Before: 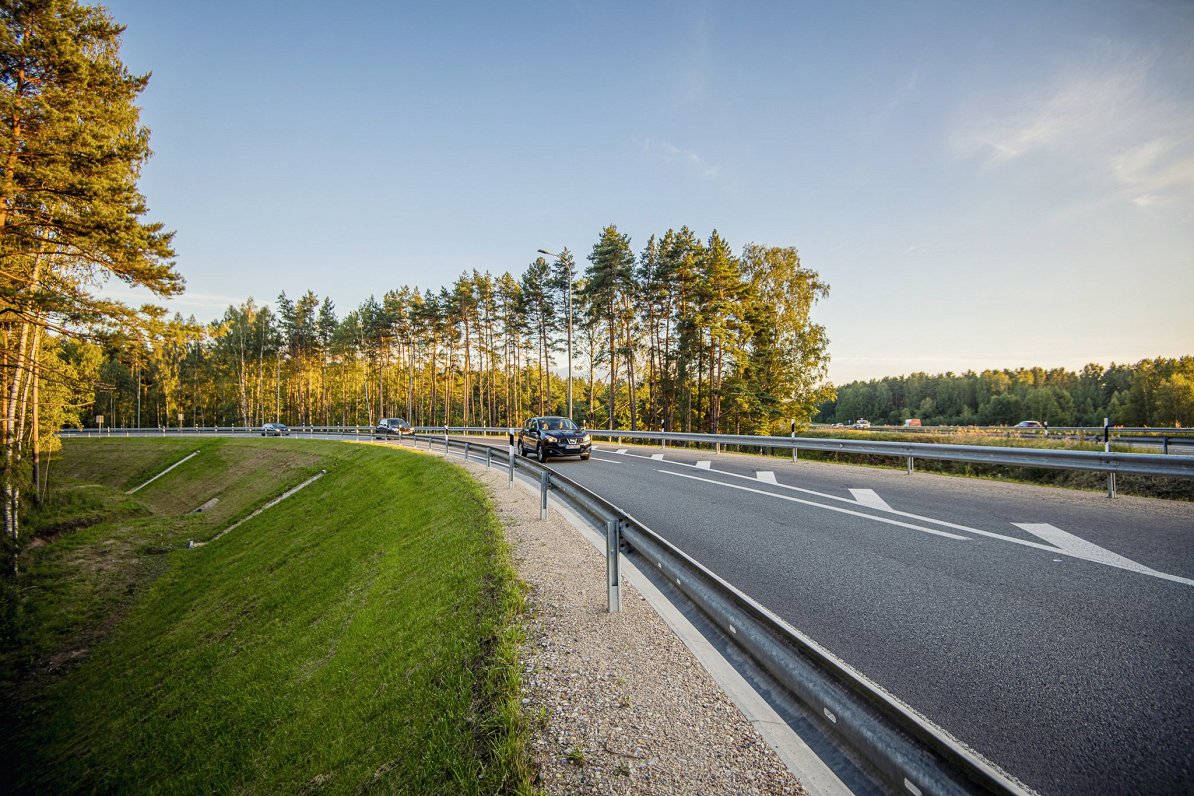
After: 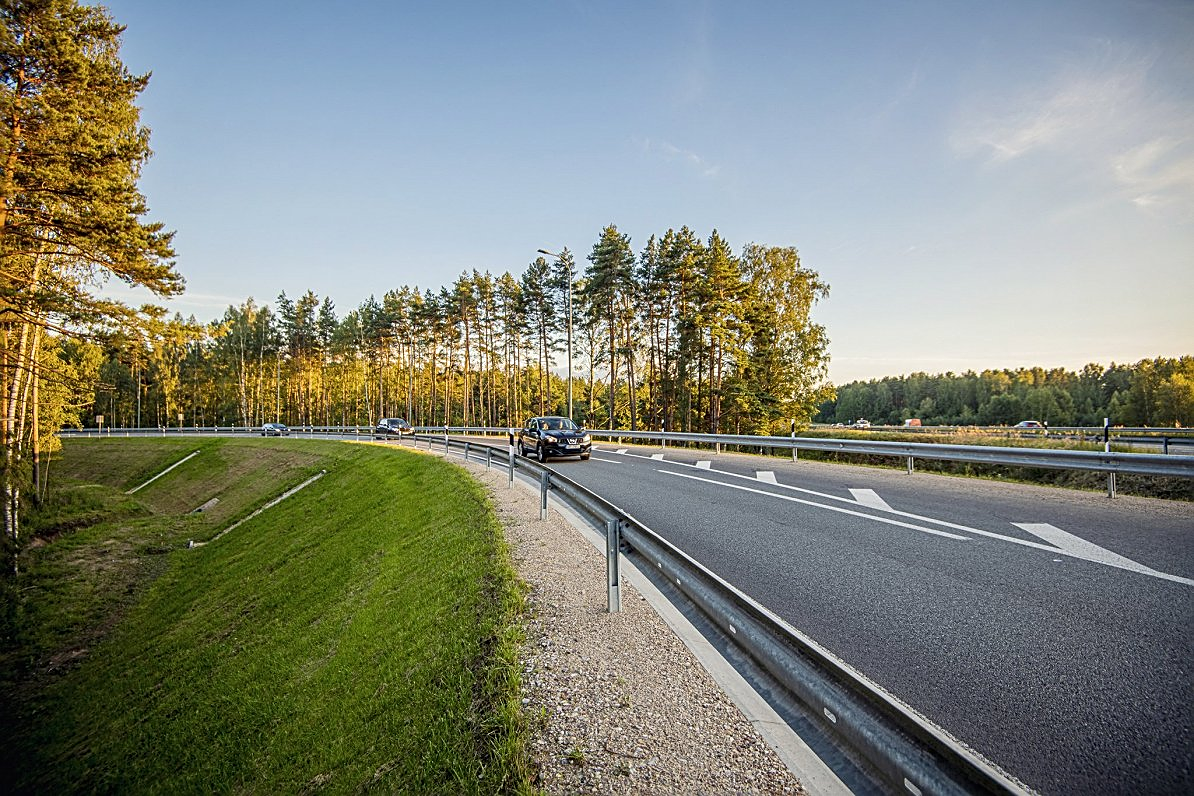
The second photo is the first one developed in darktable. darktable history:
sharpen: on, module defaults
local contrast: mode bilateral grid, contrast 14, coarseness 35, detail 105%, midtone range 0.2
